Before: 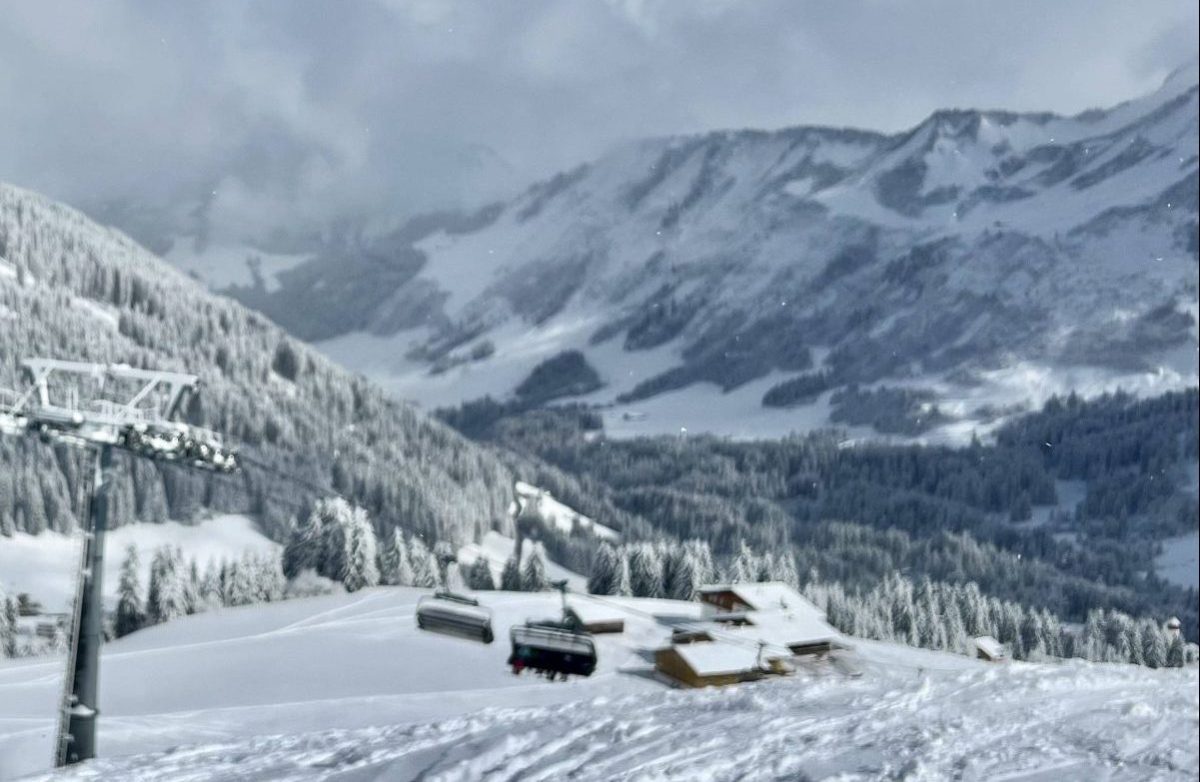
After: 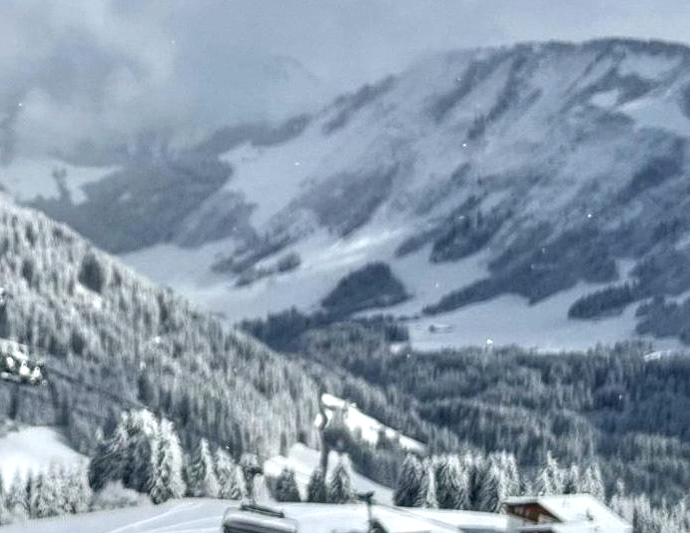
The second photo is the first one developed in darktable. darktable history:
crop: left 16.235%, top 11.277%, right 26.192%, bottom 20.472%
exposure: black level correction 0, exposure 0.198 EV, compensate highlight preservation false
local contrast: on, module defaults
sharpen: amount 0.214
